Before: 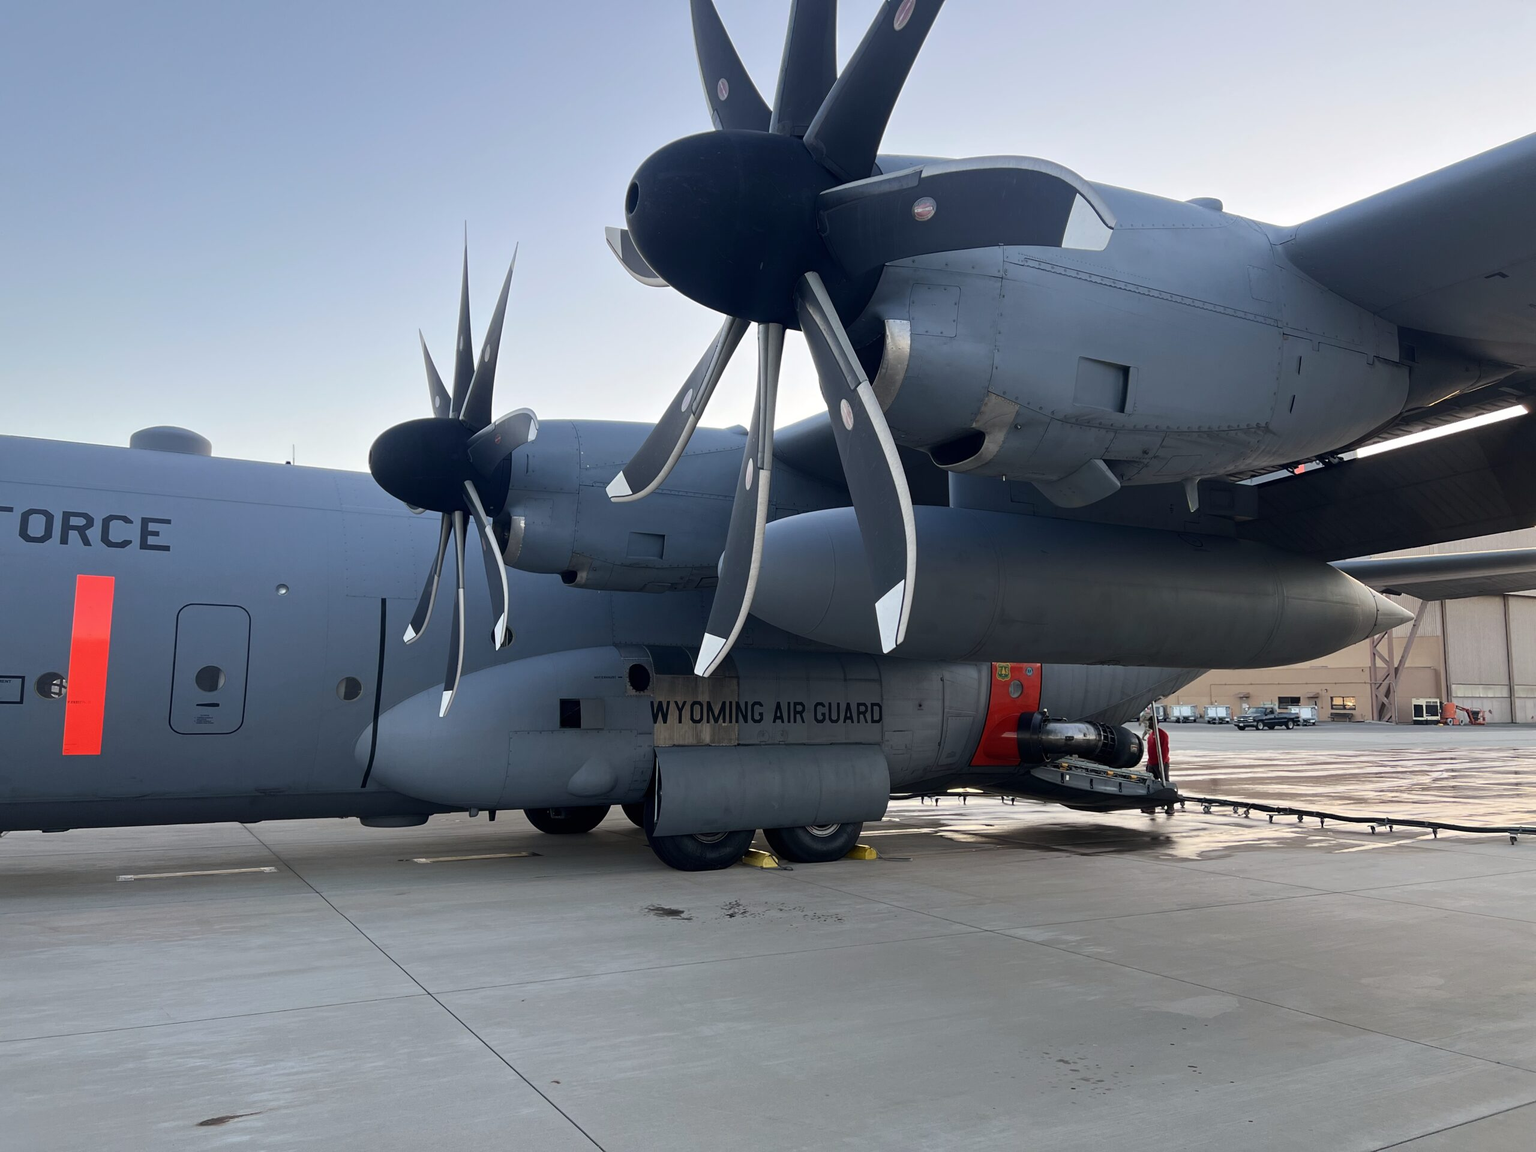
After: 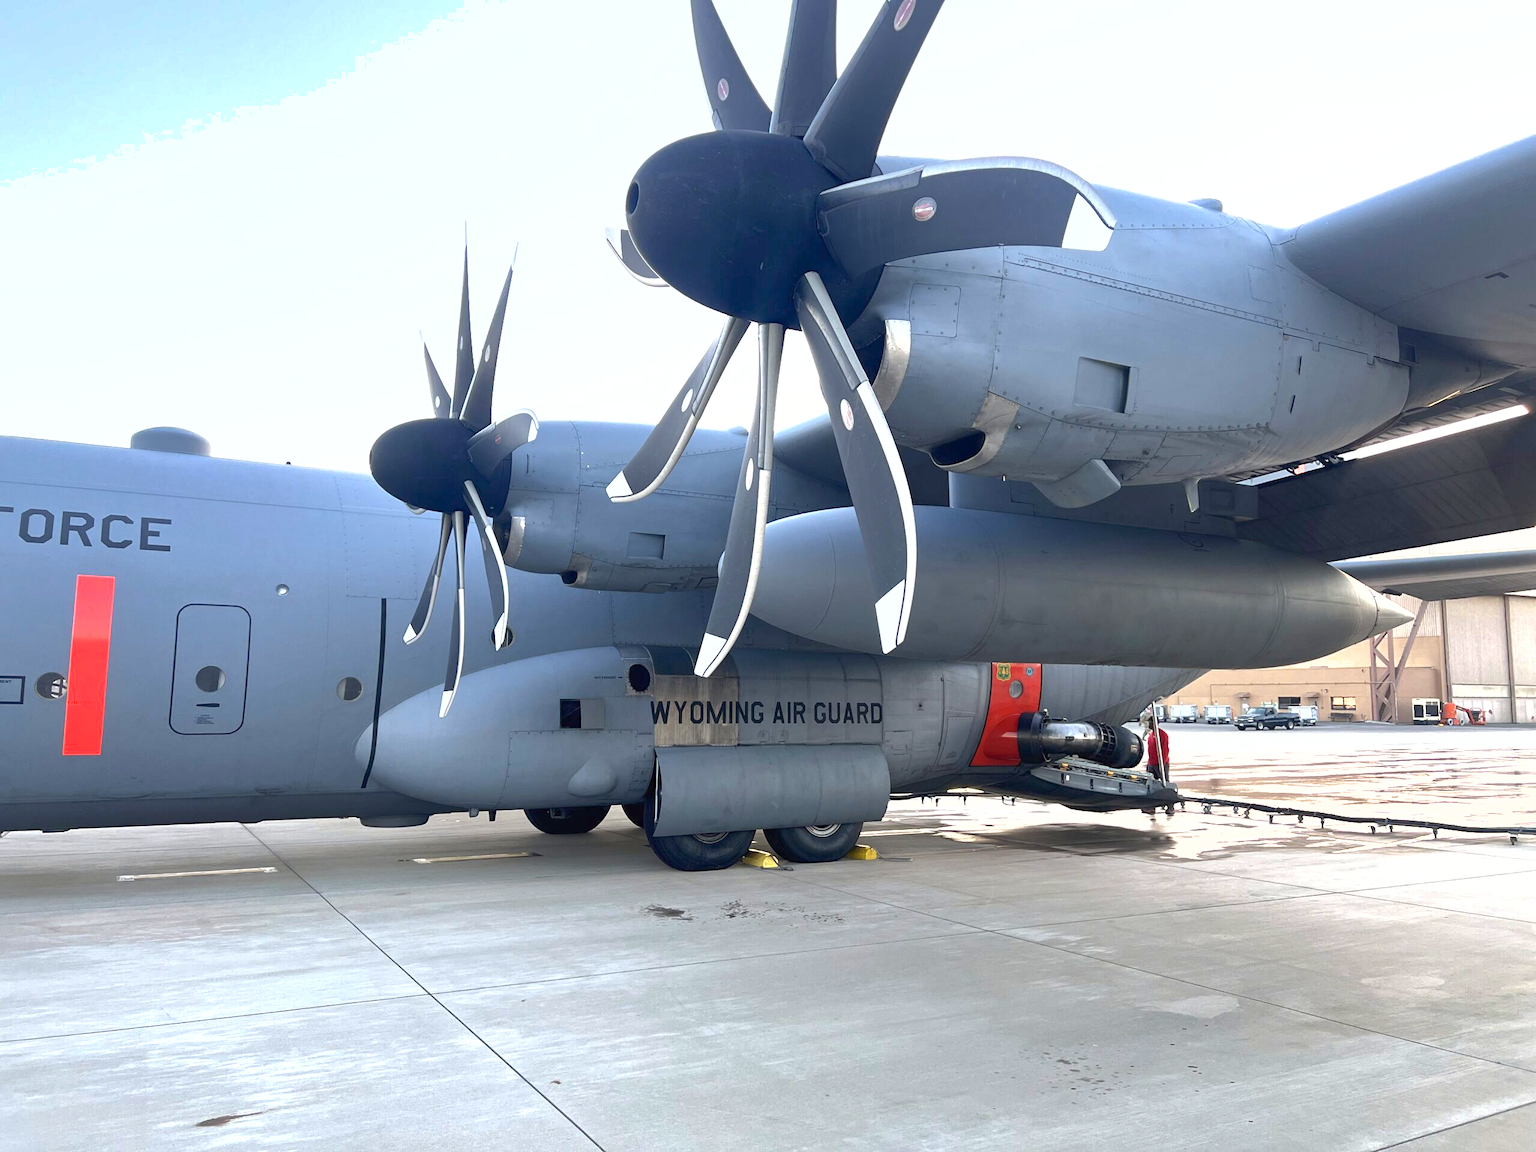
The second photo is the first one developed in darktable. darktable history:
exposure: black level correction 0, exposure 1.368 EV, compensate exposure bias true, compensate highlight preservation false
shadows and highlights: on, module defaults
